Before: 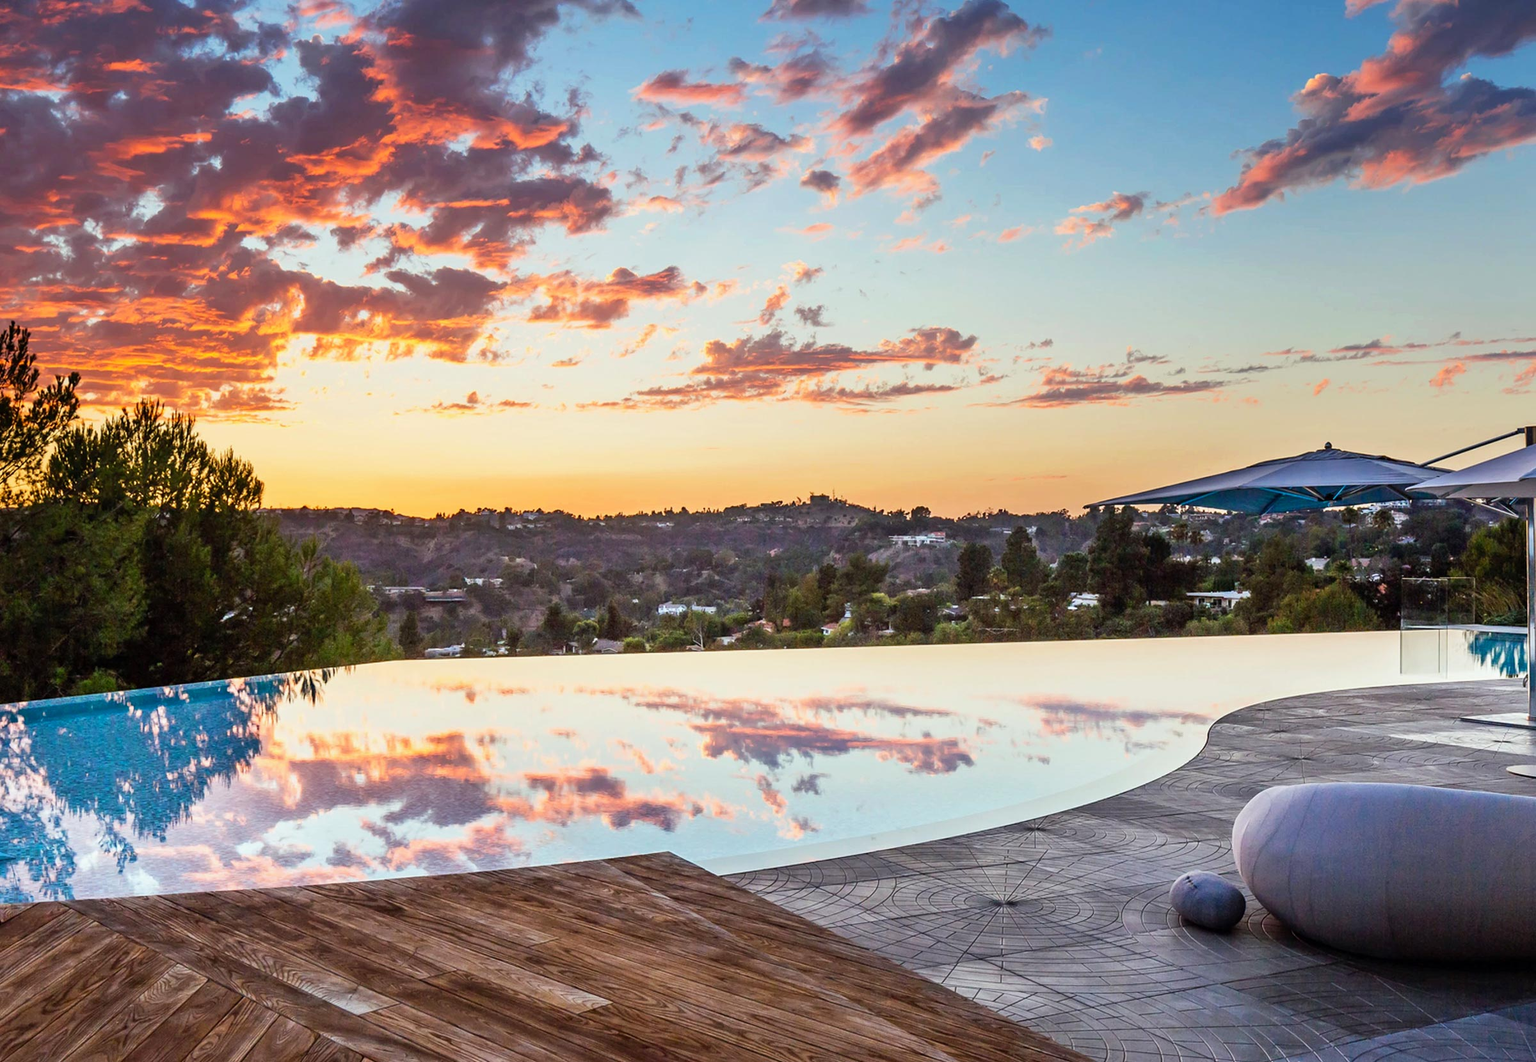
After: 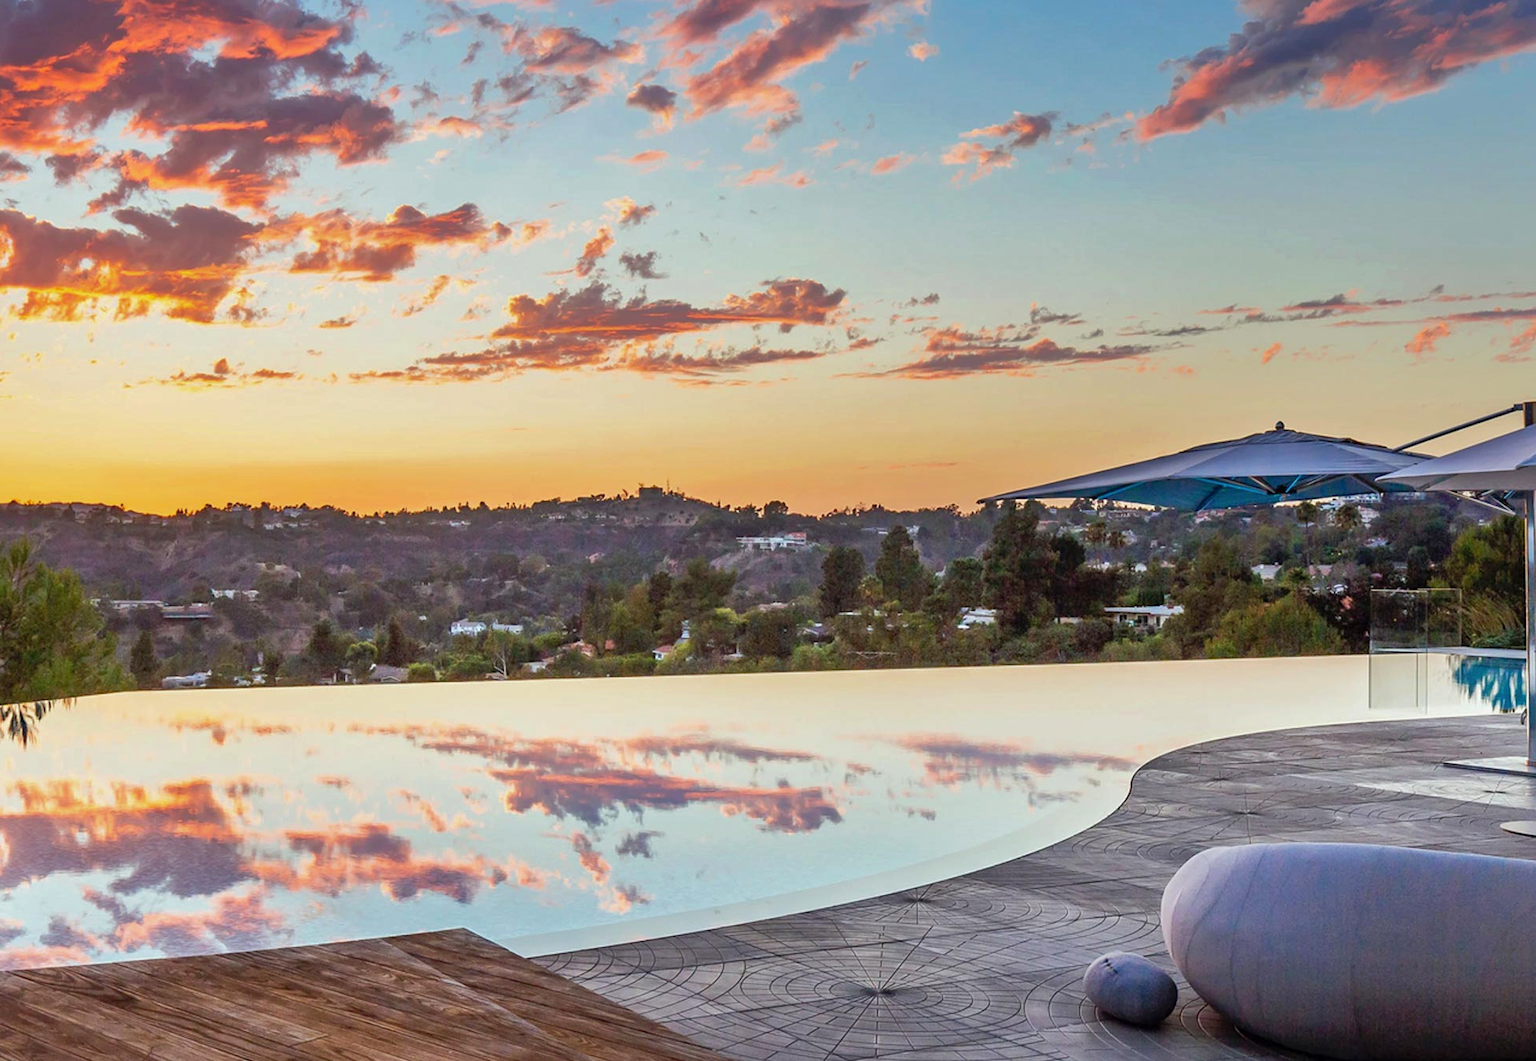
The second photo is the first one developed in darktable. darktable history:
crop: left 19.159%, top 9.58%, bottom 9.58%
shadows and highlights: on, module defaults
